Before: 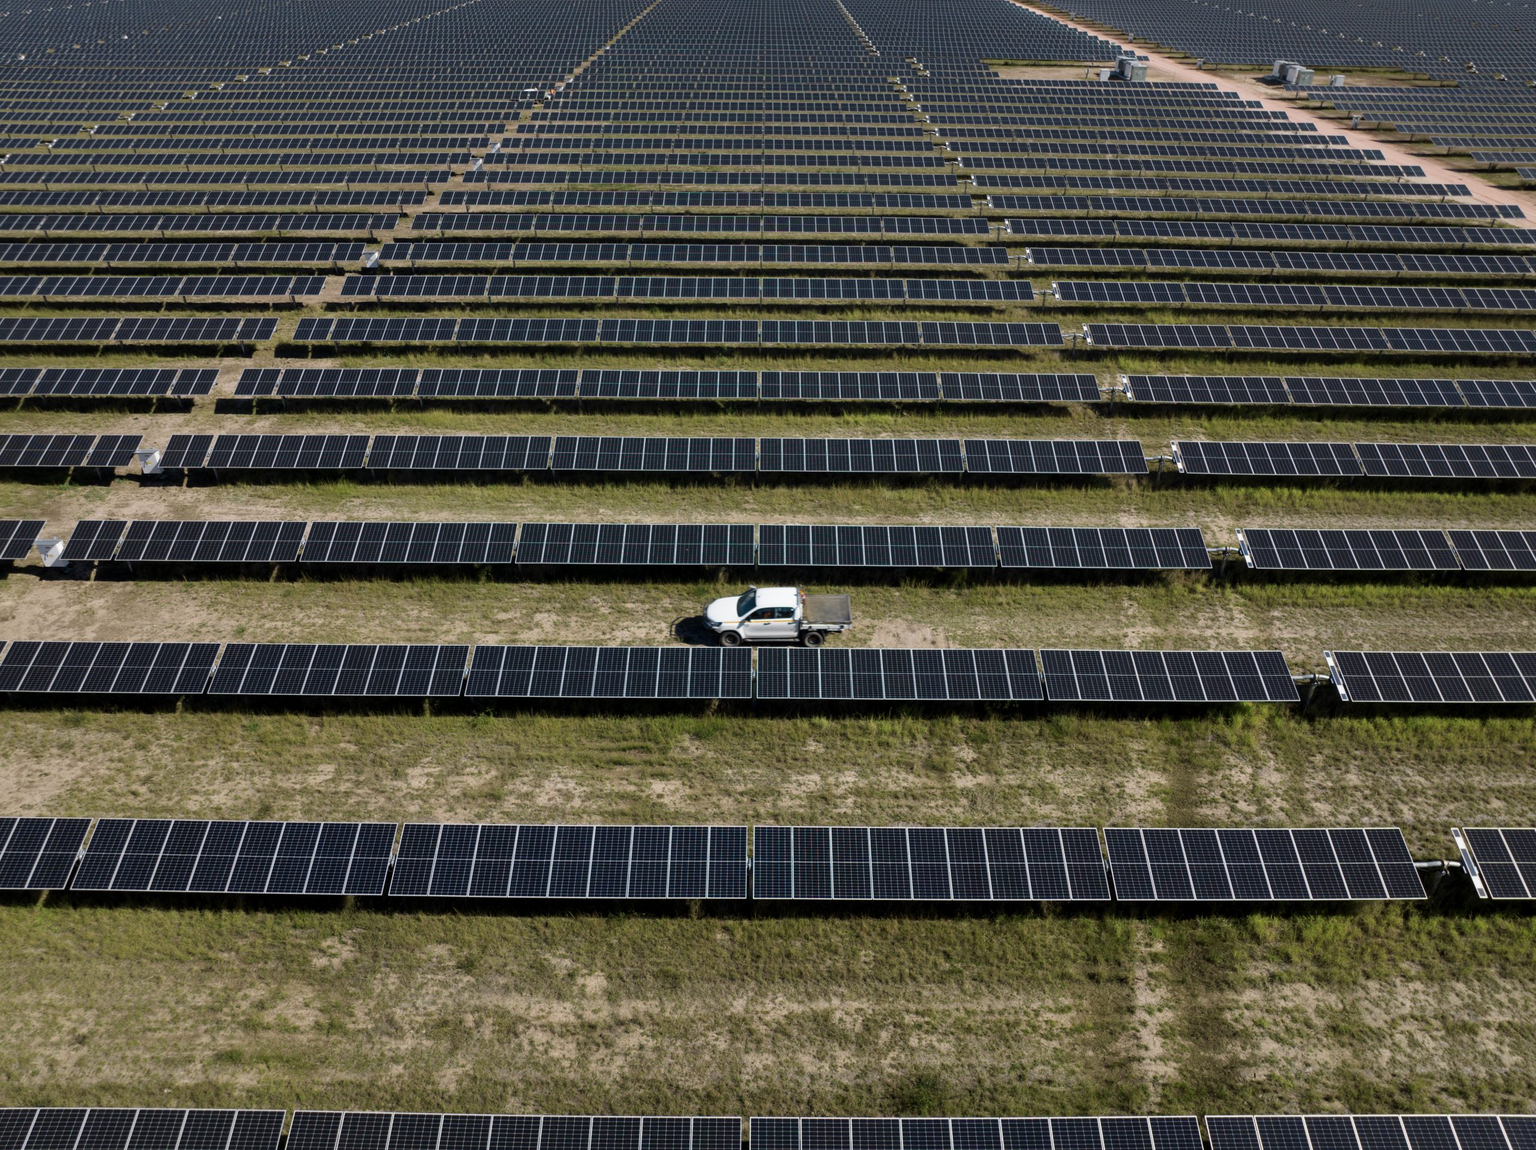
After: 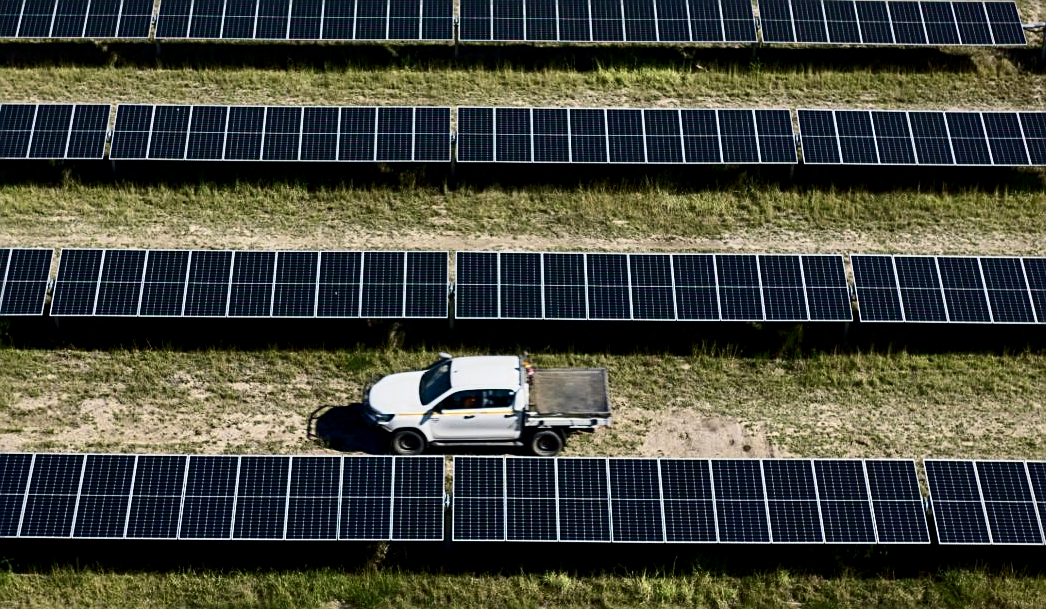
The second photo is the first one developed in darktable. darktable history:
crop: left 31.617%, top 32.504%, right 27.52%, bottom 35.677%
exposure: black level correction 0.001, exposure 0.016 EV, compensate exposure bias true, compensate highlight preservation false
vignetting: fall-off radius 93.57%, brightness -0.248, saturation 0.147
color zones: curves: ch0 [(0, 0.485) (0.178, 0.476) (0.261, 0.623) (0.411, 0.403) (0.708, 0.603) (0.934, 0.412)]; ch1 [(0.003, 0.485) (0.149, 0.496) (0.229, 0.584) (0.326, 0.551) (0.484, 0.262) (0.757, 0.643)]
contrast brightness saturation: contrast 0.296
color balance rgb: shadows lift › chroma 2.036%, shadows lift › hue 247.84°, power › hue 74.75°, linear chroma grading › shadows -1.68%, linear chroma grading › highlights -14.241%, linear chroma grading › global chroma -9.378%, linear chroma grading › mid-tones -10.219%, perceptual saturation grading › global saturation 19.615%
local contrast: highlights 62%, shadows 106%, detail 106%, midtone range 0.529
sharpen: on, module defaults
